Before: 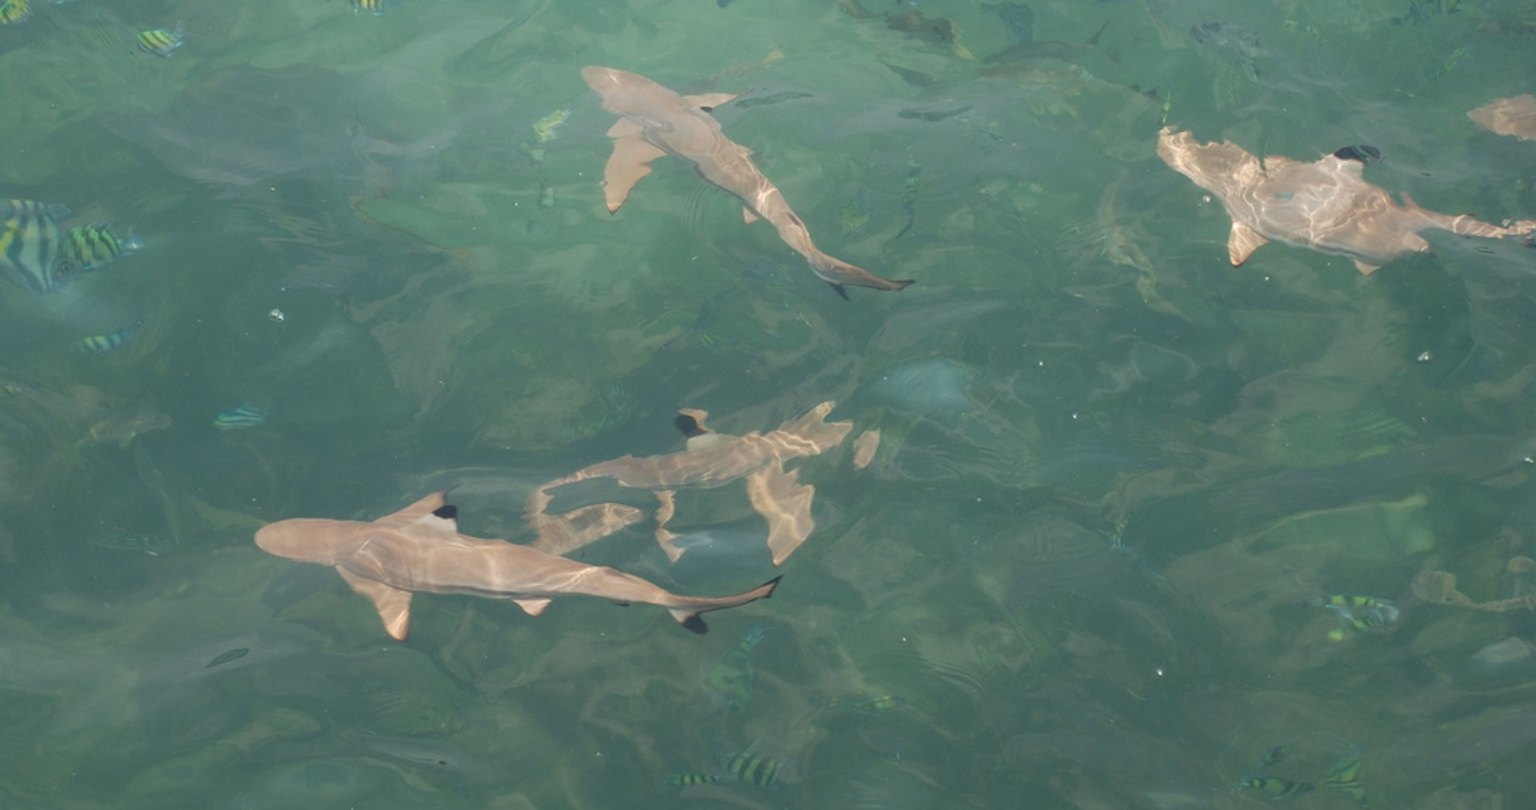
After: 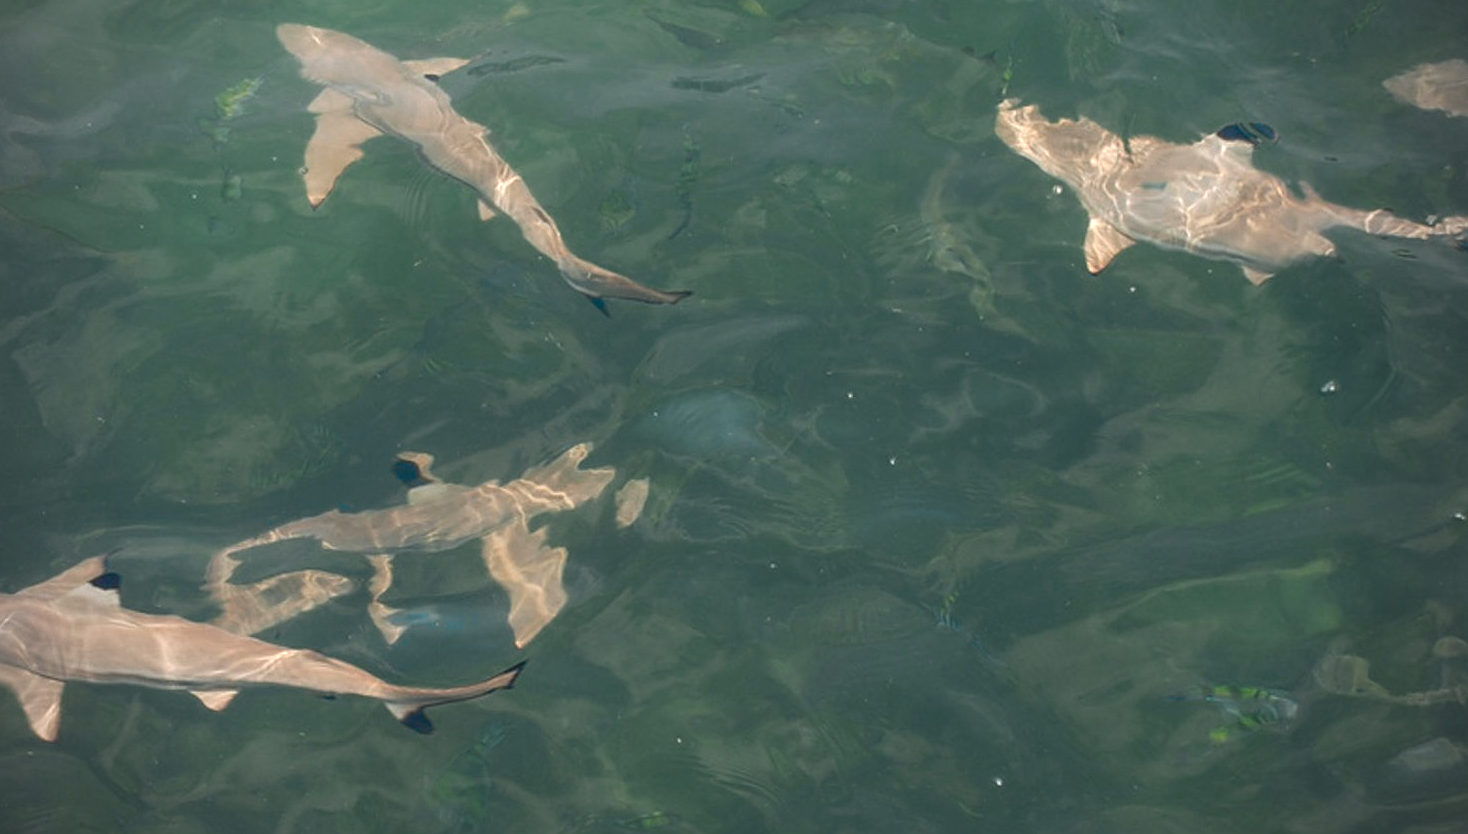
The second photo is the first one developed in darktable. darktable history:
crop: left 23.508%, top 5.848%, bottom 11.759%
sharpen: on, module defaults
color zones: curves: ch0 [(0, 0.553) (0.123, 0.58) (0.23, 0.419) (0.468, 0.155) (0.605, 0.132) (0.723, 0.063) (0.833, 0.172) (0.921, 0.468)]; ch1 [(0.025, 0.645) (0.229, 0.584) (0.326, 0.551) (0.537, 0.446) (0.599, 0.911) (0.708, 1) (0.805, 0.944)]; ch2 [(0.086, 0.468) (0.254, 0.464) (0.638, 0.564) (0.702, 0.592) (0.768, 0.564)]
vignetting: on, module defaults
tone equalizer: on, module defaults
shadows and highlights: radius 92.59, shadows -14.13, white point adjustment 0.232, highlights 31.84, compress 48.61%, soften with gaussian
local contrast: detail 130%
